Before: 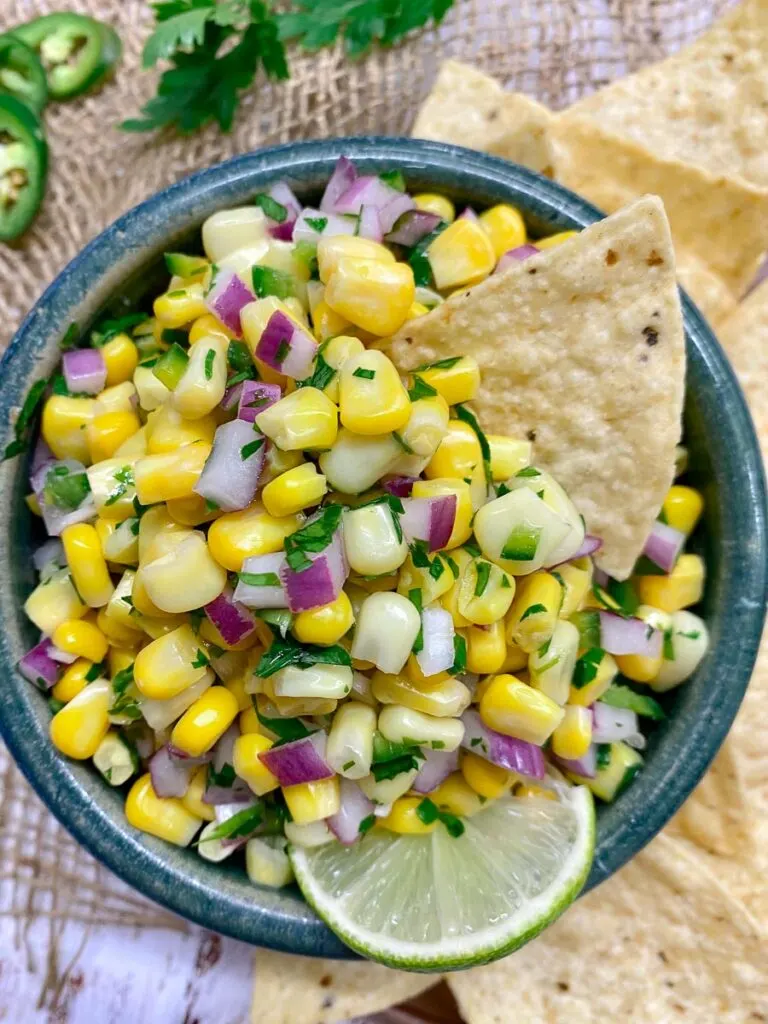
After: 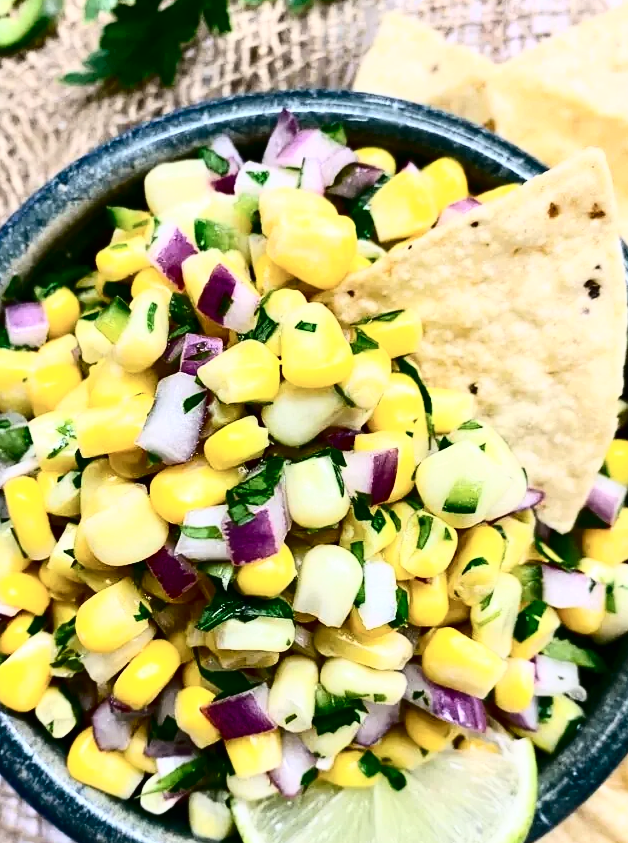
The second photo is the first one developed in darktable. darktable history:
contrast equalizer: y [[0.5, 0.5, 0.472, 0.5, 0.5, 0.5], [0.5 ×6], [0.5 ×6], [0 ×6], [0 ×6]]
tone curve: curves: ch0 [(0, 0) (0.003, 0.004) (0.011, 0.006) (0.025, 0.008) (0.044, 0.012) (0.069, 0.017) (0.1, 0.021) (0.136, 0.029) (0.177, 0.043) (0.224, 0.062) (0.277, 0.108) (0.335, 0.166) (0.399, 0.301) (0.468, 0.467) (0.543, 0.64) (0.623, 0.803) (0.709, 0.908) (0.801, 0.969) (0.898, 0.988) (1, 1)], color space Lab, independent channels, preserve colors none
crop and rotate: left 7.64%, top 4.68%, right 10.512%, bottom 12.93%
